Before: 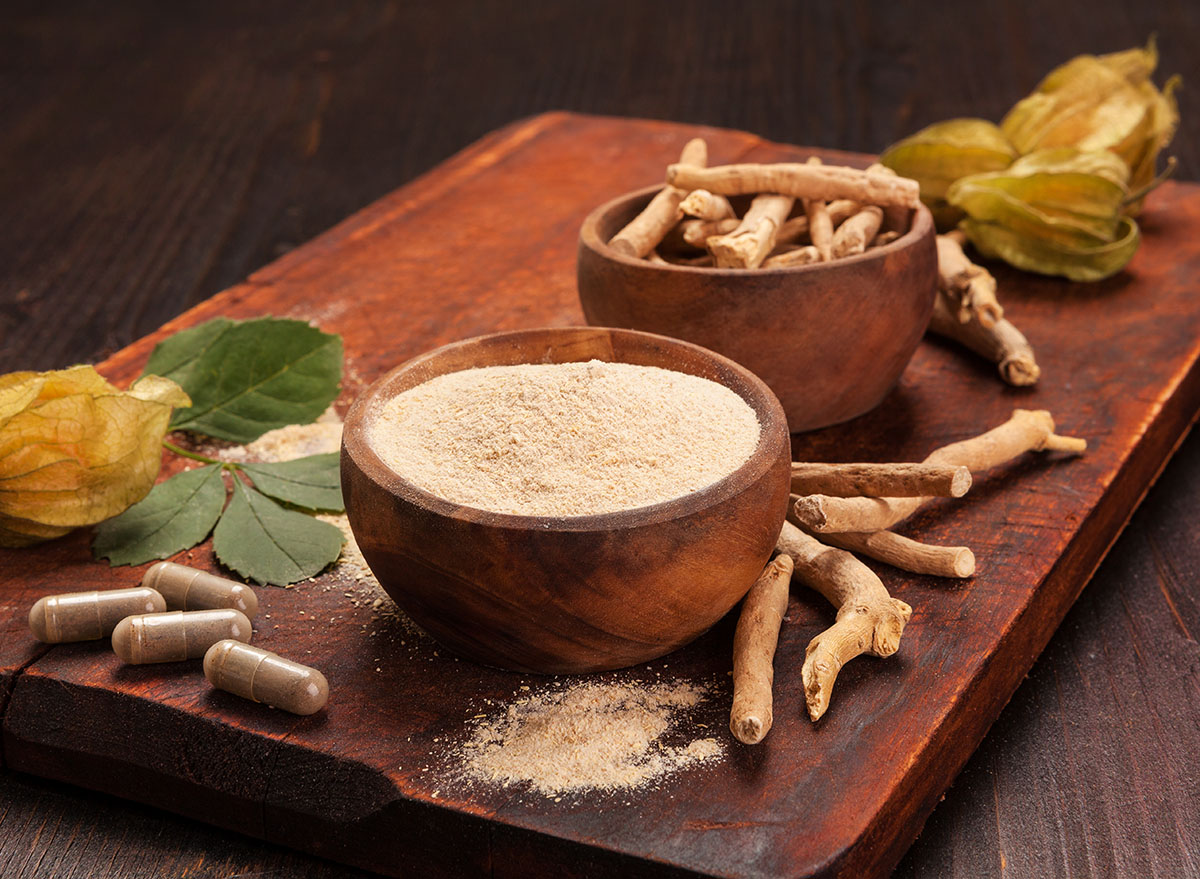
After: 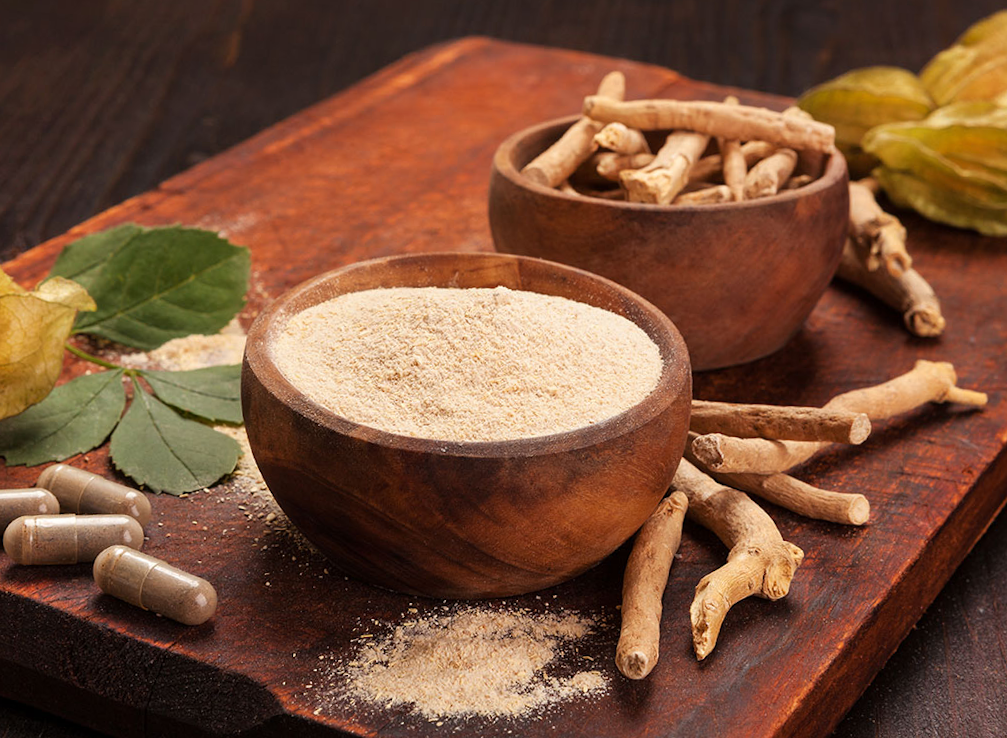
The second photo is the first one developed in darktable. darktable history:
crop and rotate: angle -3.23°, left 5.027%, top 5.206%, right 4.66%, bottom 4.474%
